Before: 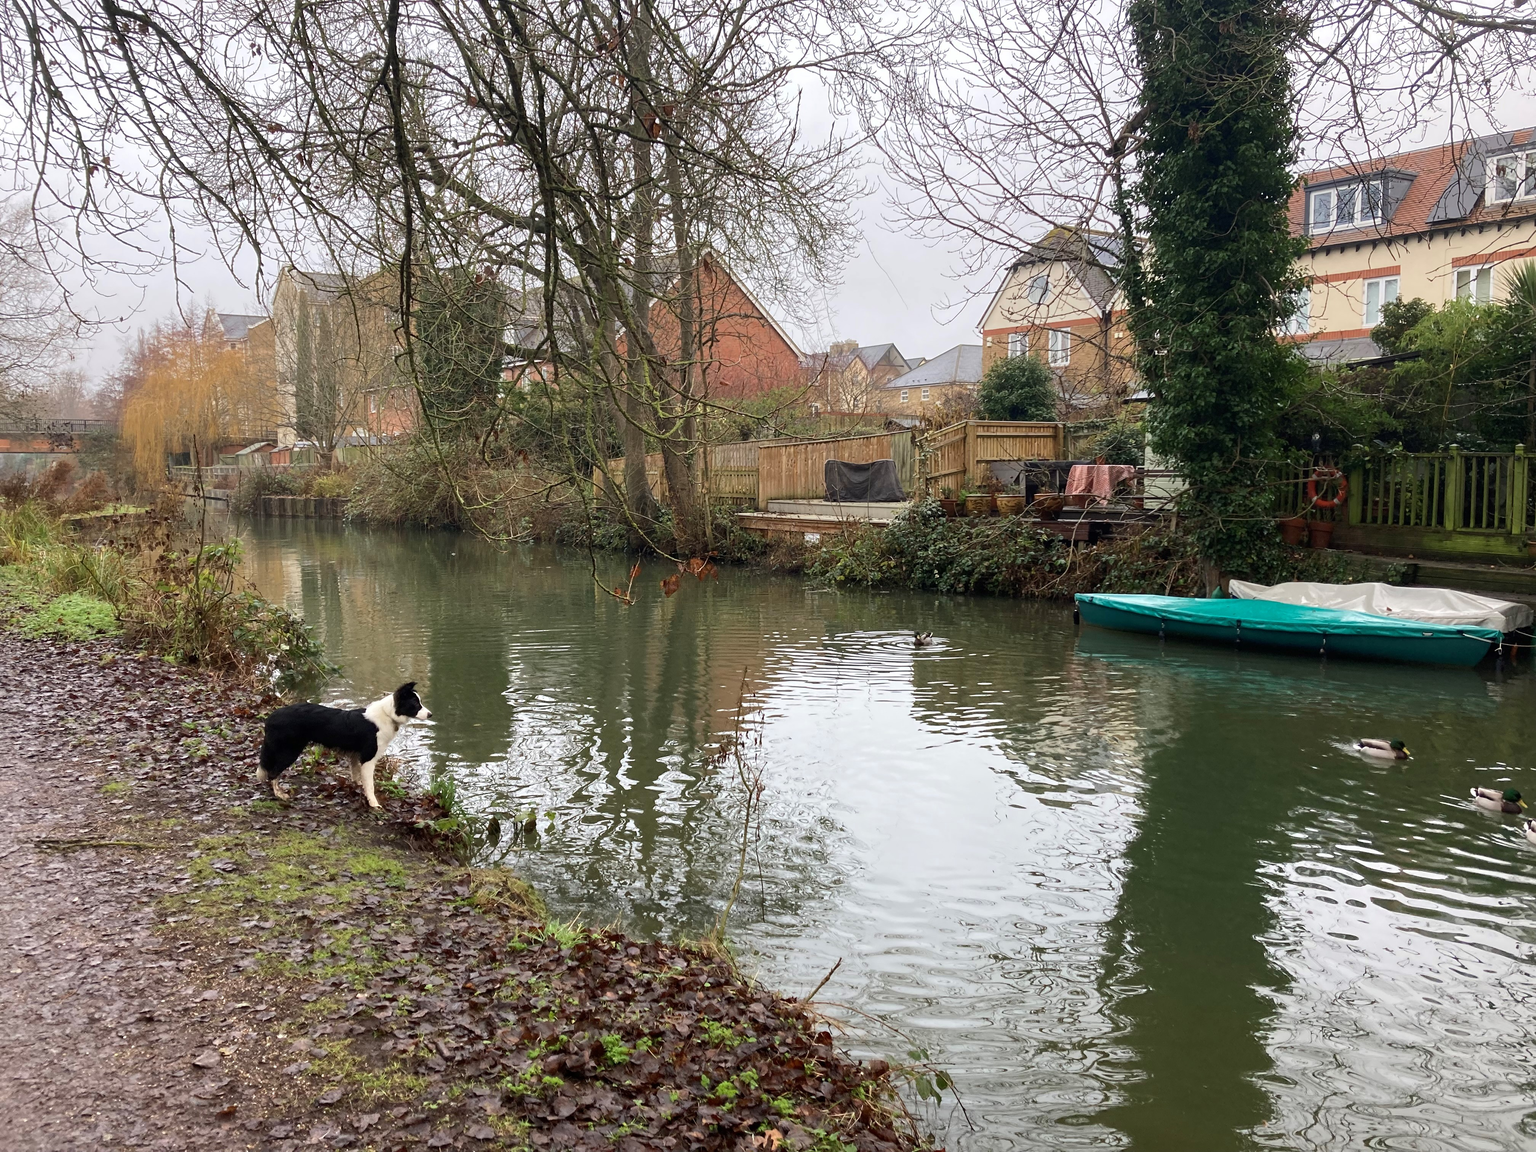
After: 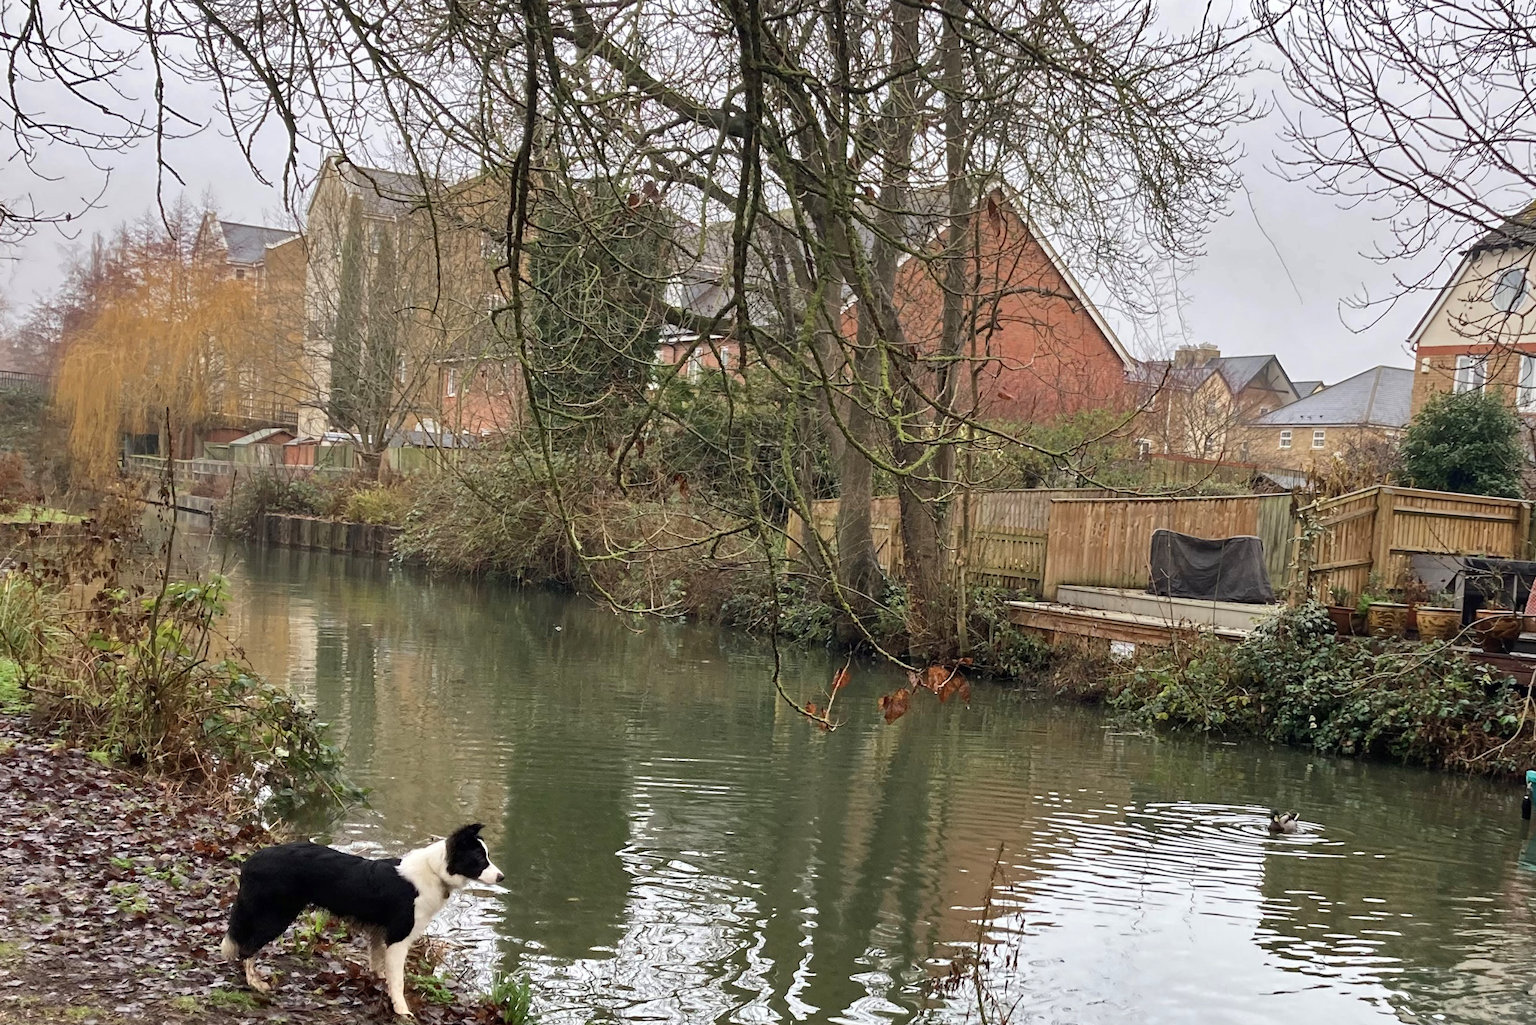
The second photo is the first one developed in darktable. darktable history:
crop and rotate: angle -4.72°, left 1.985%, top 7.063%, right 27.64%, bottom 30.293%
shadows and highlights: soften with gaussian
